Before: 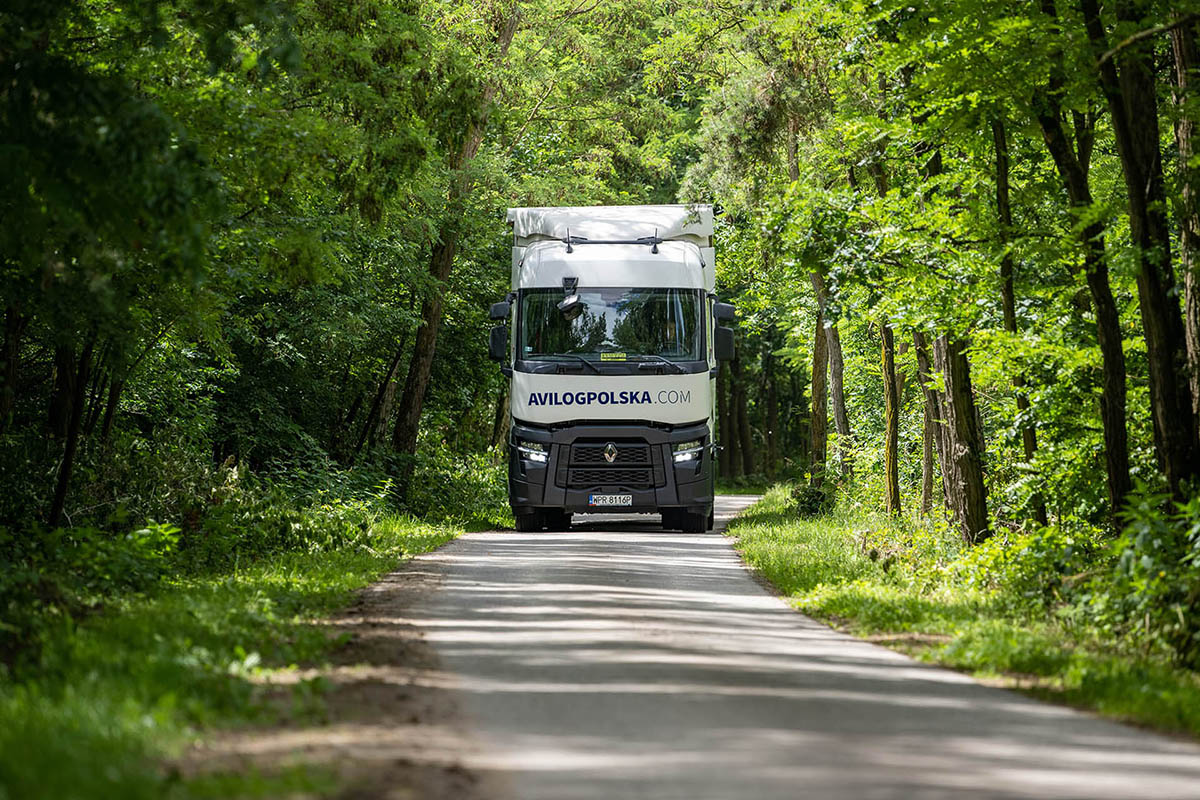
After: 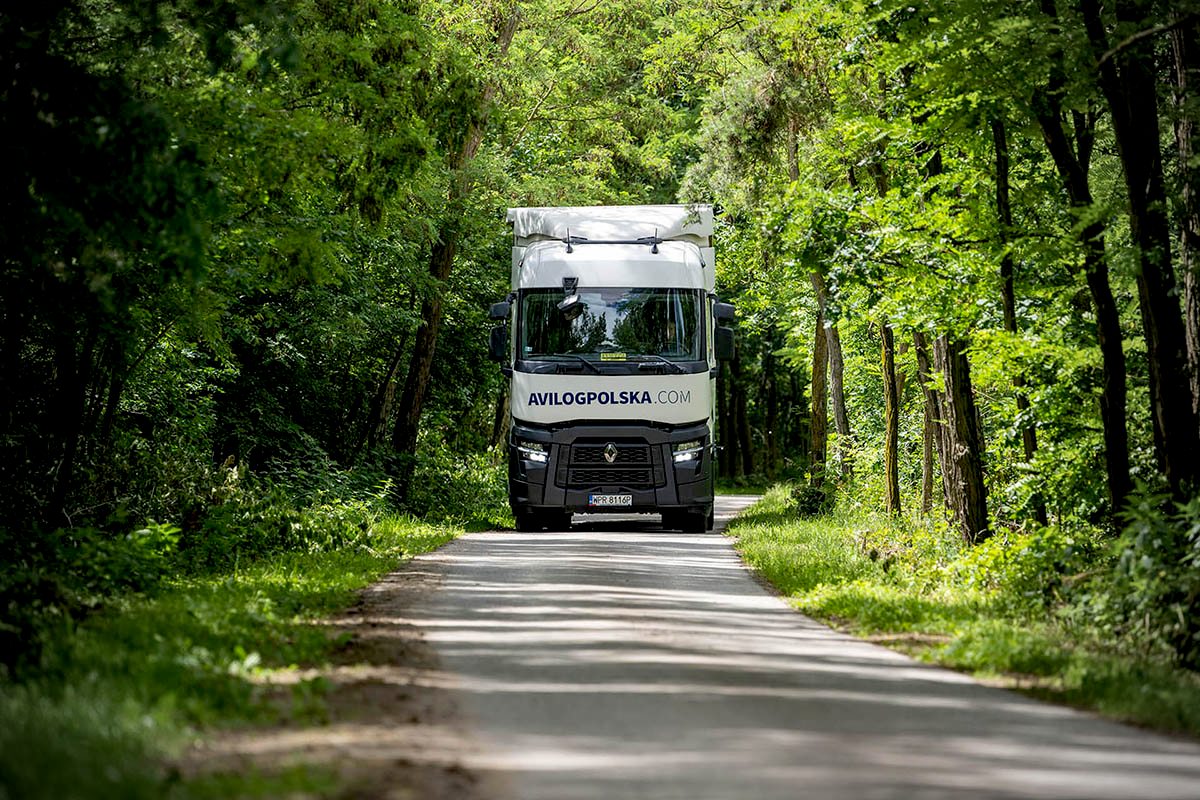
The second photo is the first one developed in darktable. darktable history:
exposure: black level correction 0.01, exposure 0.014 EV, compensate highlight preservation false
vignetting: fall-off start 71.74%
